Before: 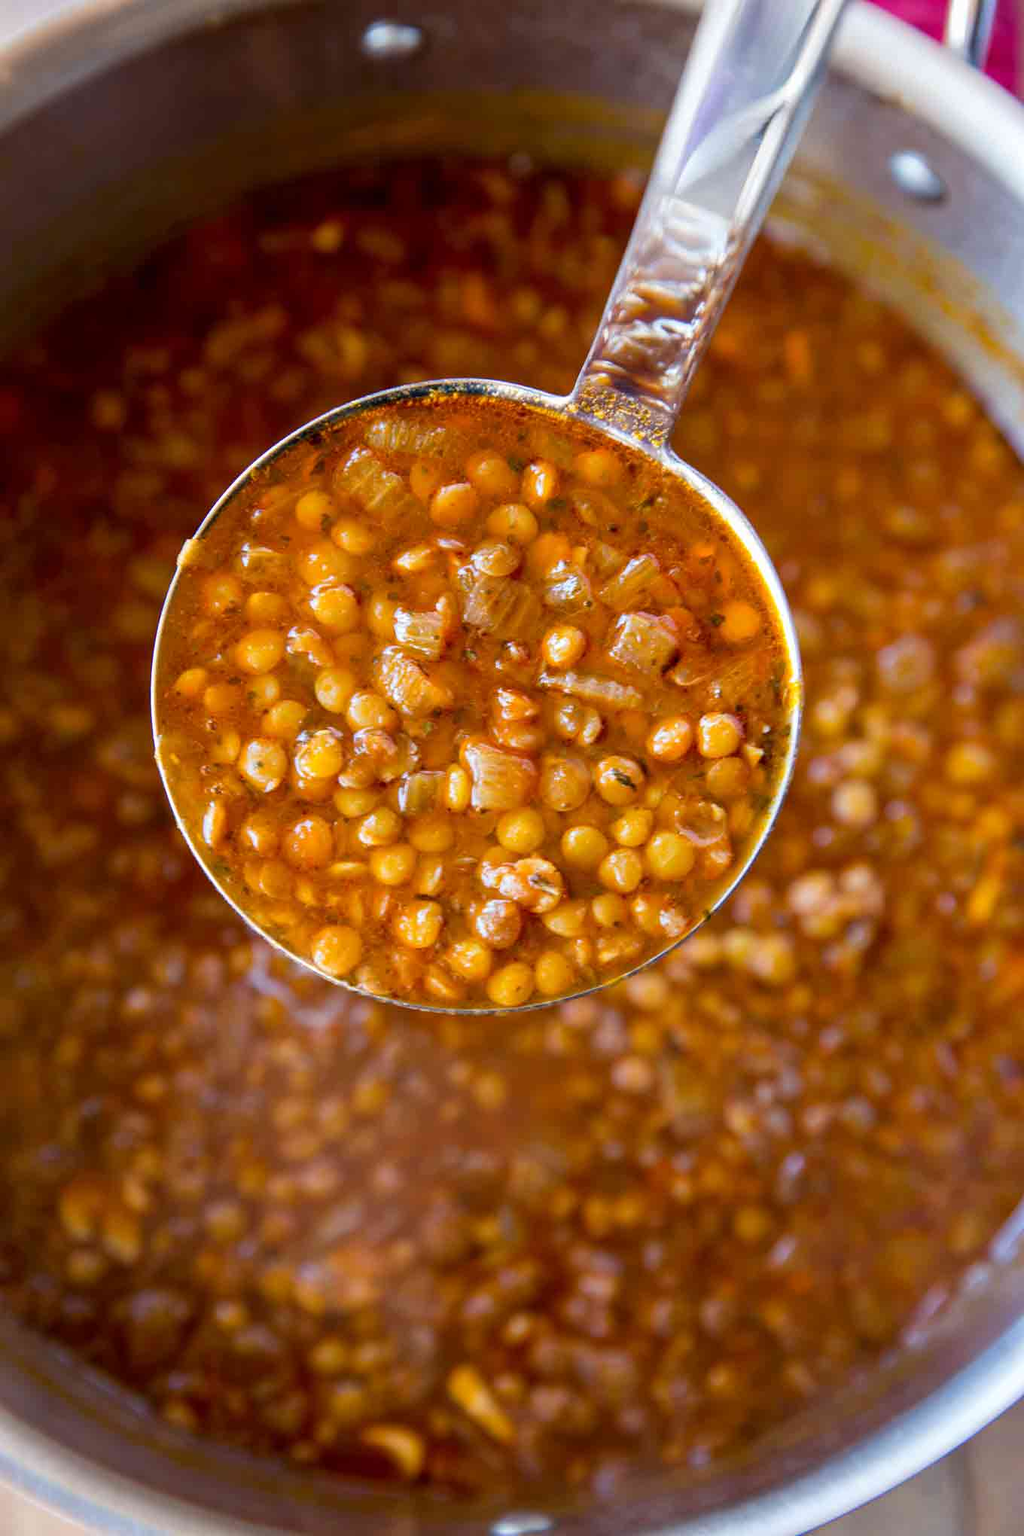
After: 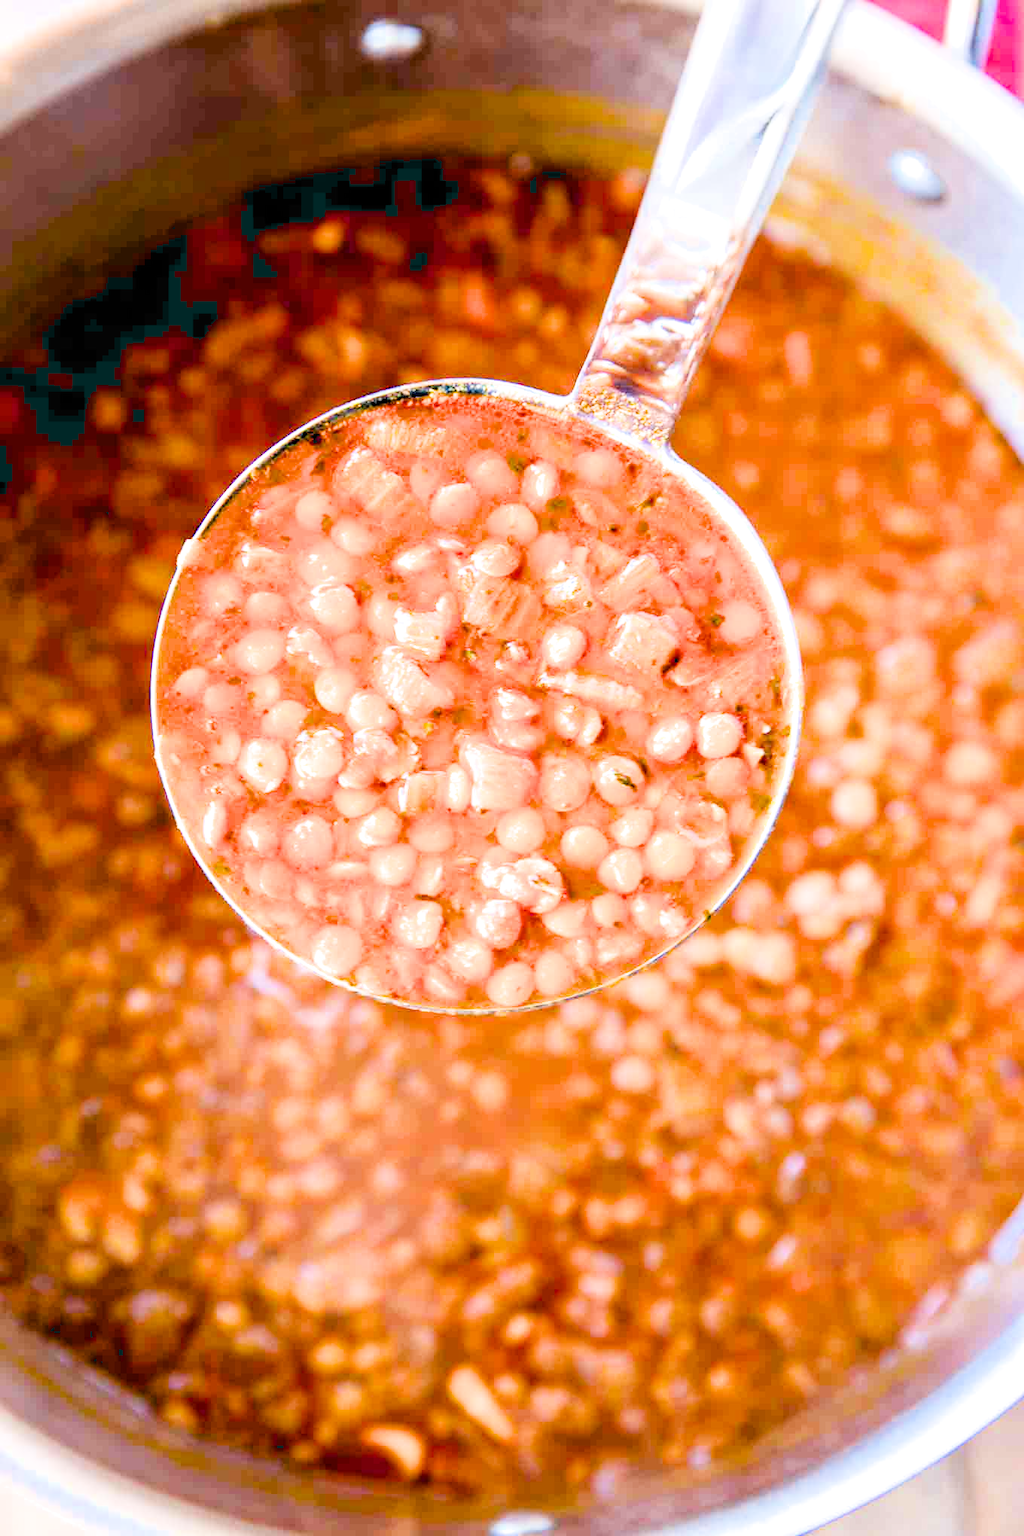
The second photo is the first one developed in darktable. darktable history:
filmic rgb: black relative exposure -5 EV, hardness 2.88, contrast 1.2
exposure: black level correction 0.005, exposure 2.084 EV, compensate highlight preservation false
